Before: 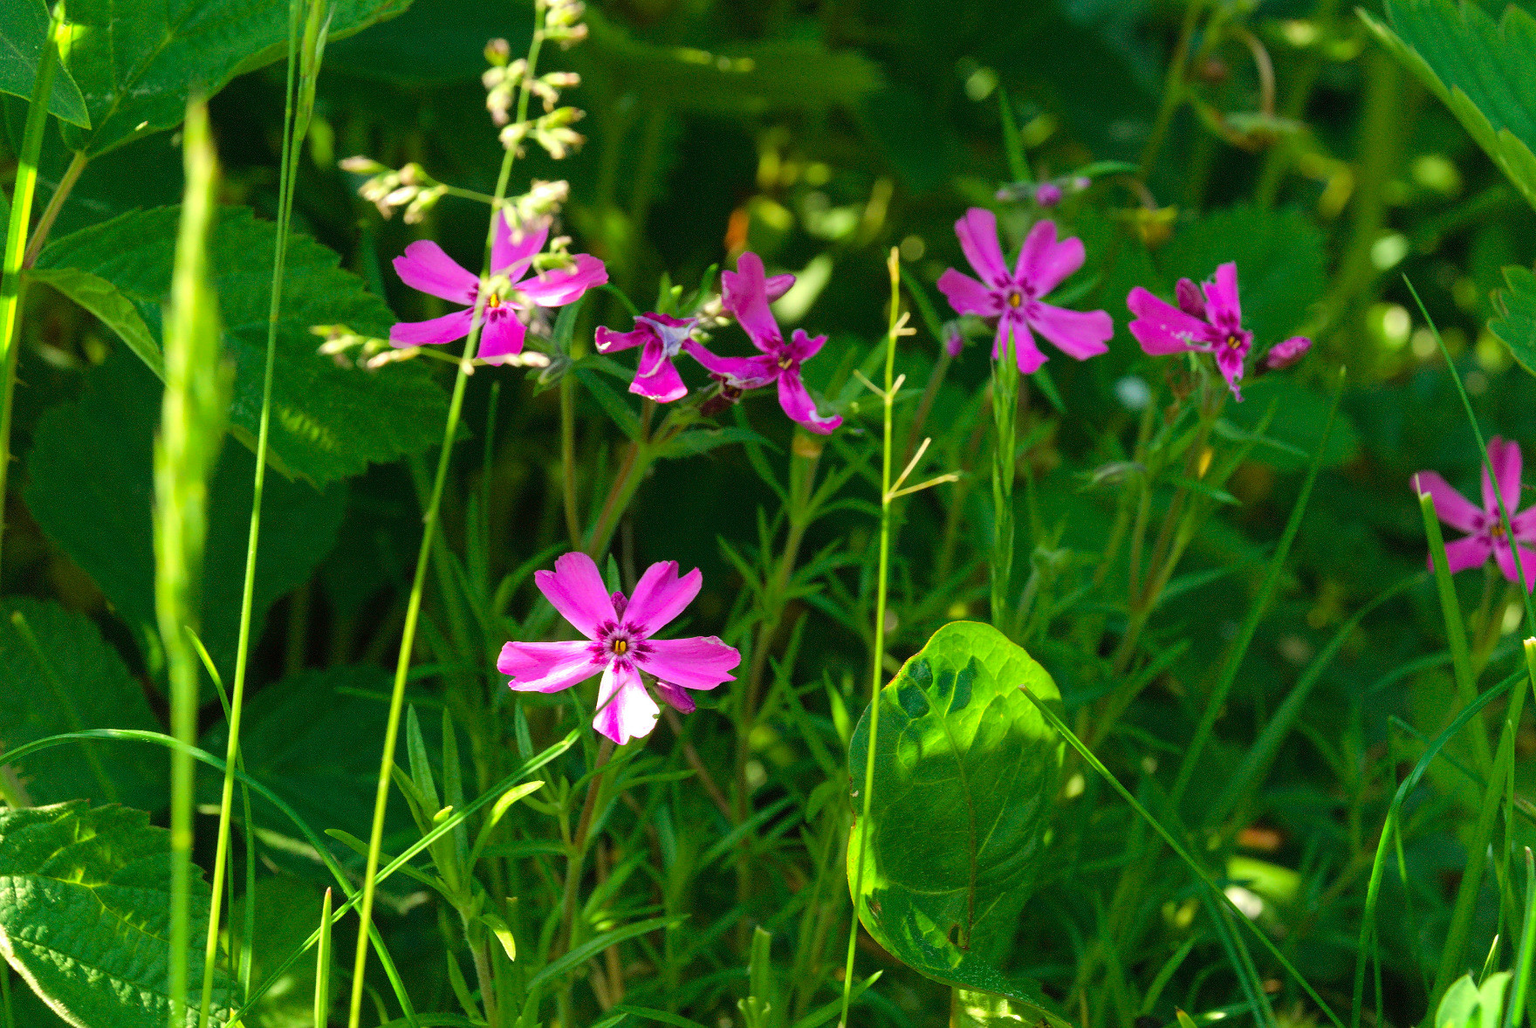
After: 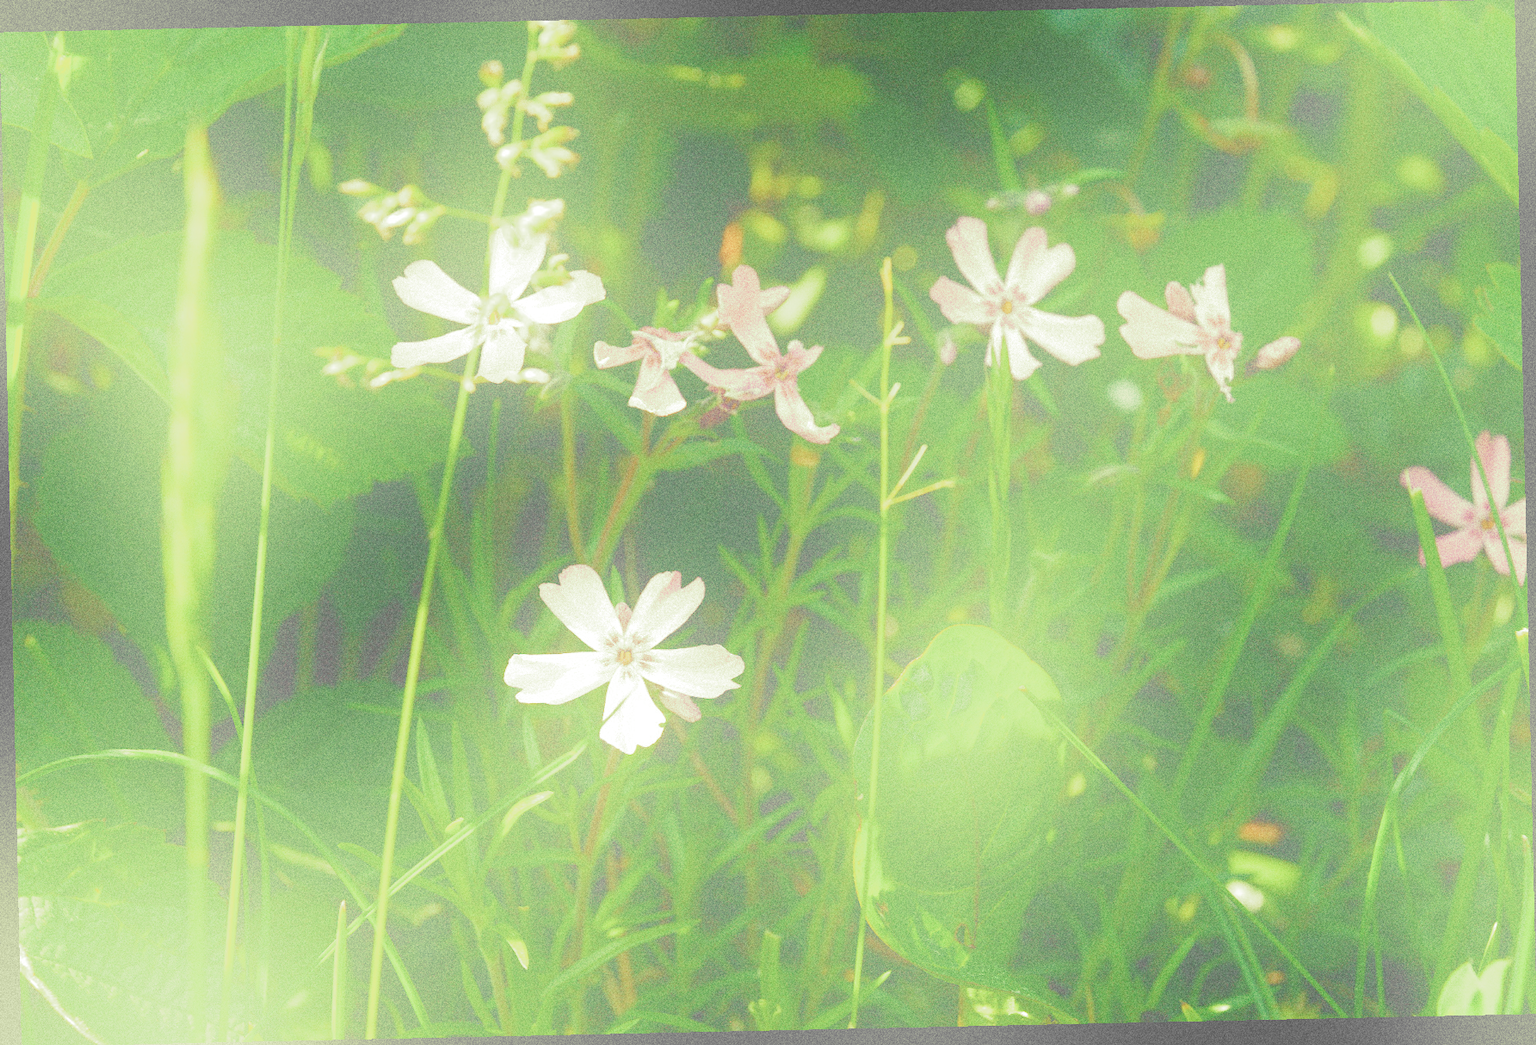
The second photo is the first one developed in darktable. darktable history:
bloom: size 25%, threshold 5%, strength 90%
grain: coarseness 9.61 ISO, strength 35.62%
tone equalizer: on, module defaults
rotate and perspective: rotation -1.24°, automatic cropping off
split-toning: shadows › hue 290.82°, shadows › saturation 0.34, highlights › saturation 0.38, balance 0, compress 50%
